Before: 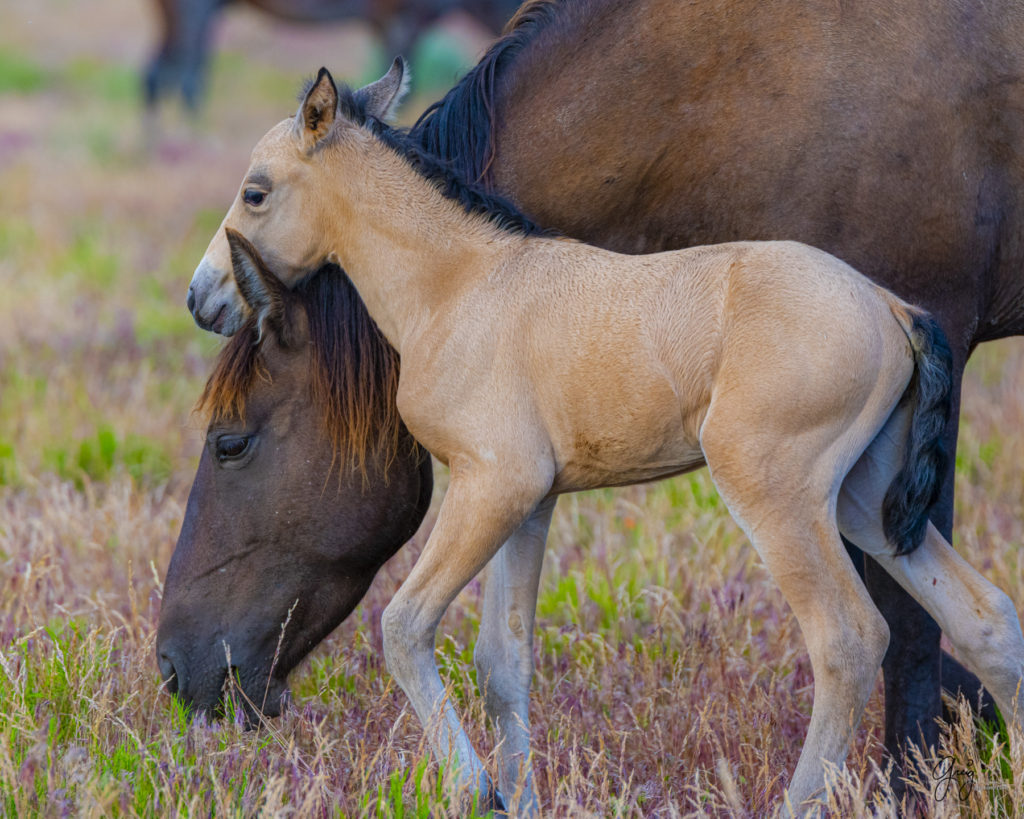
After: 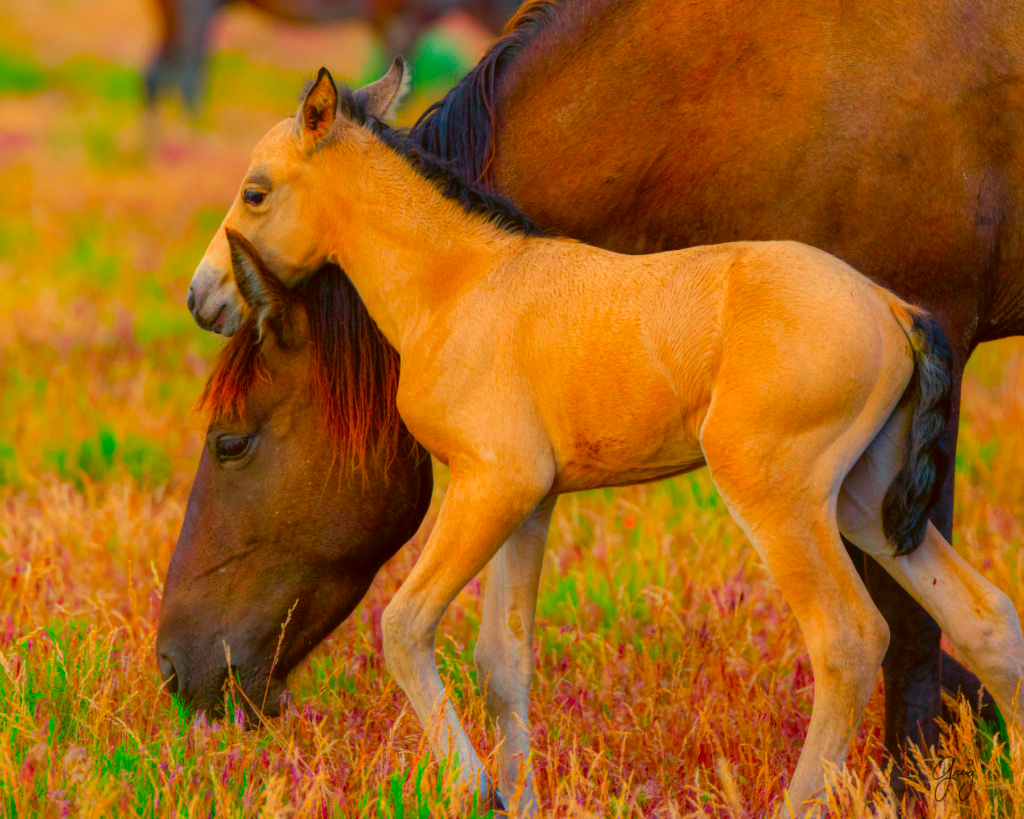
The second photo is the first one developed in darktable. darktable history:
shadows and highlights: highlights color adjustment 0%, low approximation 0.01, soften with gaussian
color correction: highlights a* 10.44, highlights b* 30.04, shadows a* 2.73, shadows b* 17.51, saturation 1.72
contrast equalizer: octaves 7, y [[0.502, 0.505, 0.512, 0.529, 0.564, 0.588], [0.5 ×6], [0.502, 0.505, 0.512, 0.529, 0.564, 0.588], [0, 0.001, 0.001, 0.004, 0.008, 0.011], [0, 0.001, 0.001, 0.004, 0.008, 0.011]], mix -1
